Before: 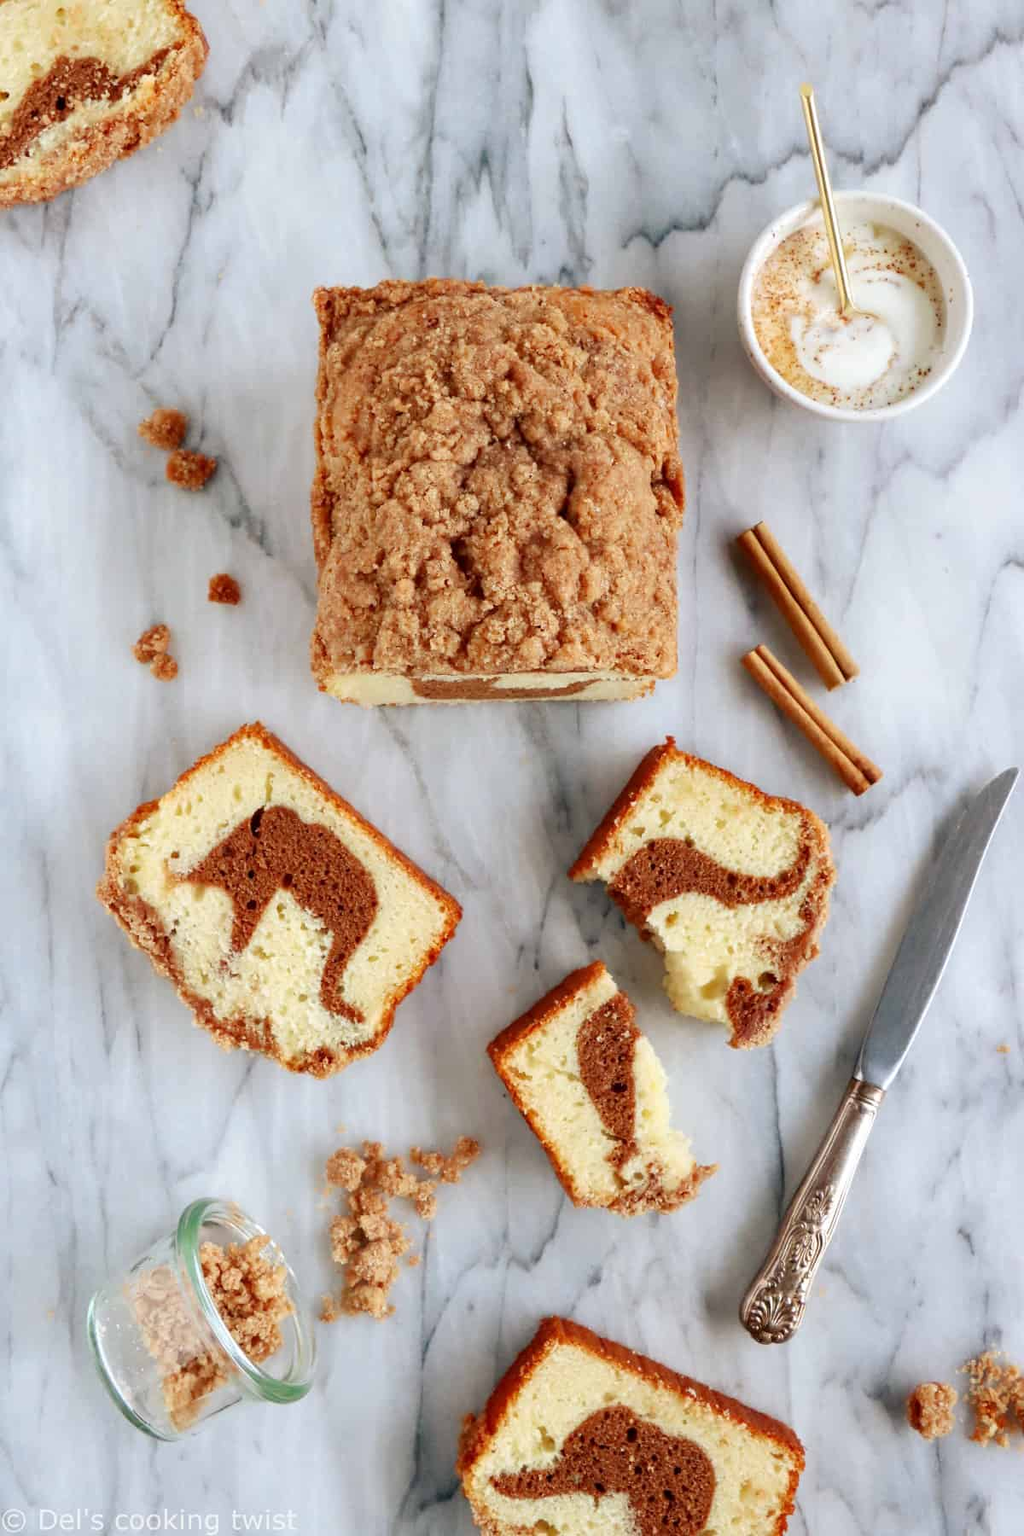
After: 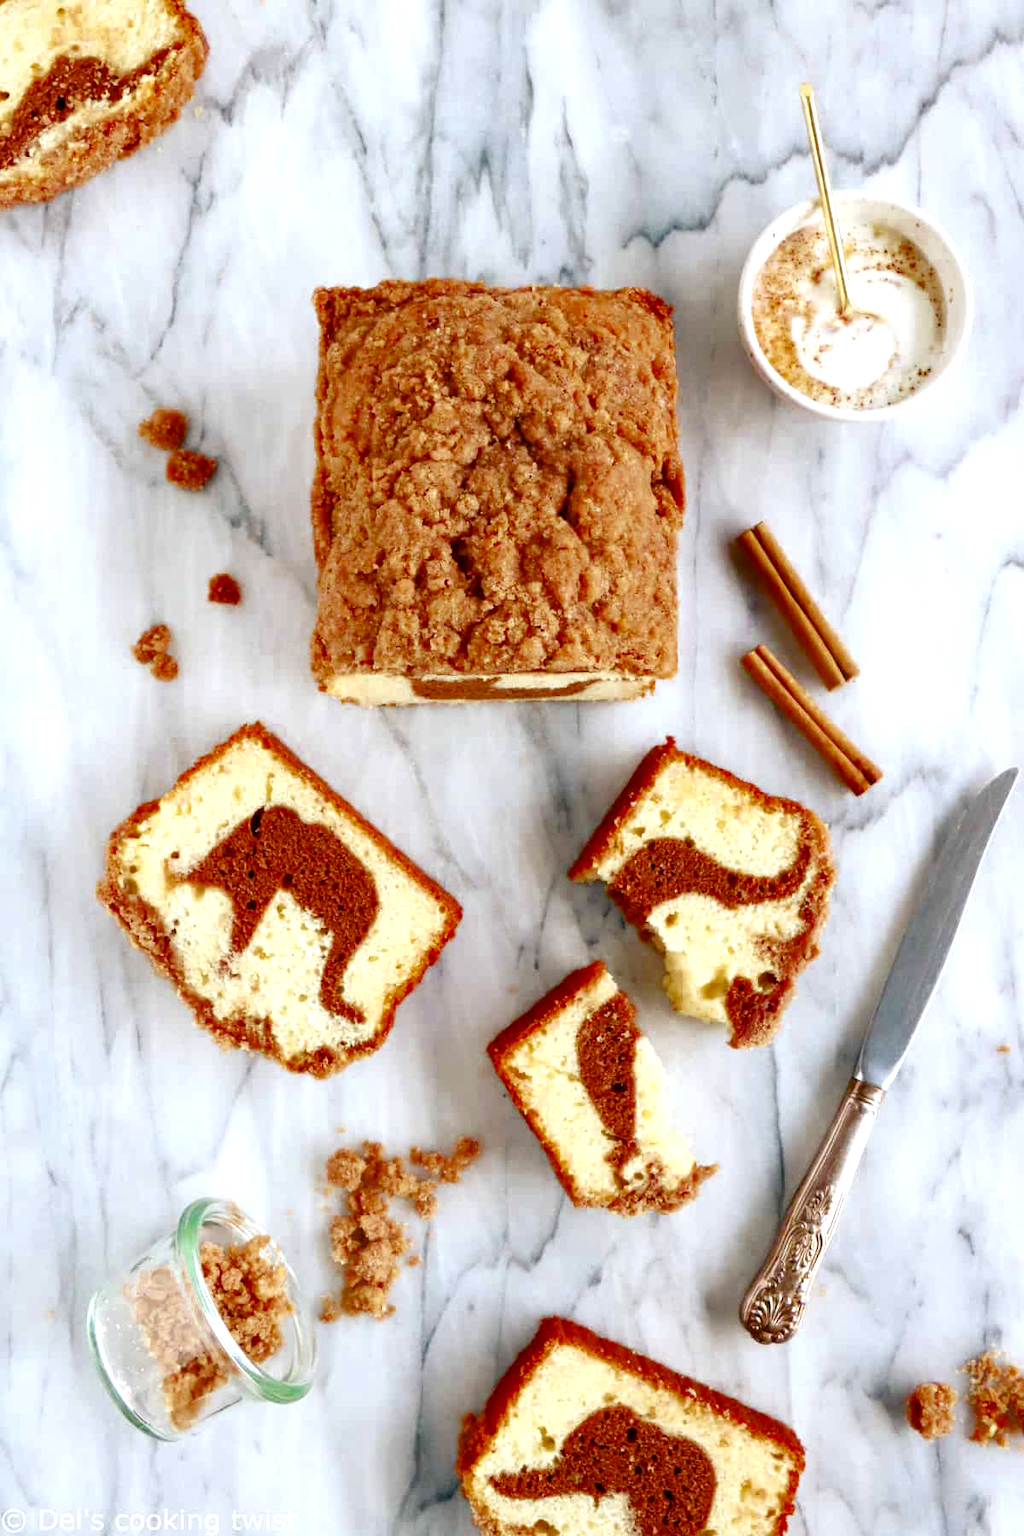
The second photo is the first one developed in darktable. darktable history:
color balance rgb: perceptual saturation grading › global saturation 20%, perceptual saturation grading › highlights -25%, perceptual saturation grading › shadows 25%
exposure: black level correction 0.001, exposure 0.5 EV, compensate exposure bias true, compensate highlight preservation false
color zones: curves: ch0 [(0.11, 0.396) (0.195, 0.36) (0.25, 0.5) (0.303, 0.412) (0.357, 0.544) (0.75, 0.5) (0.967, 0.328)]; ch1 [(0, 0.468) (0.112, 0.512) (0.202, 0.6) (0.25, 0.5) (0.307, 0.352) (0.357, 0.544) (0.75, 0.5) (0.963, 0.524)]
